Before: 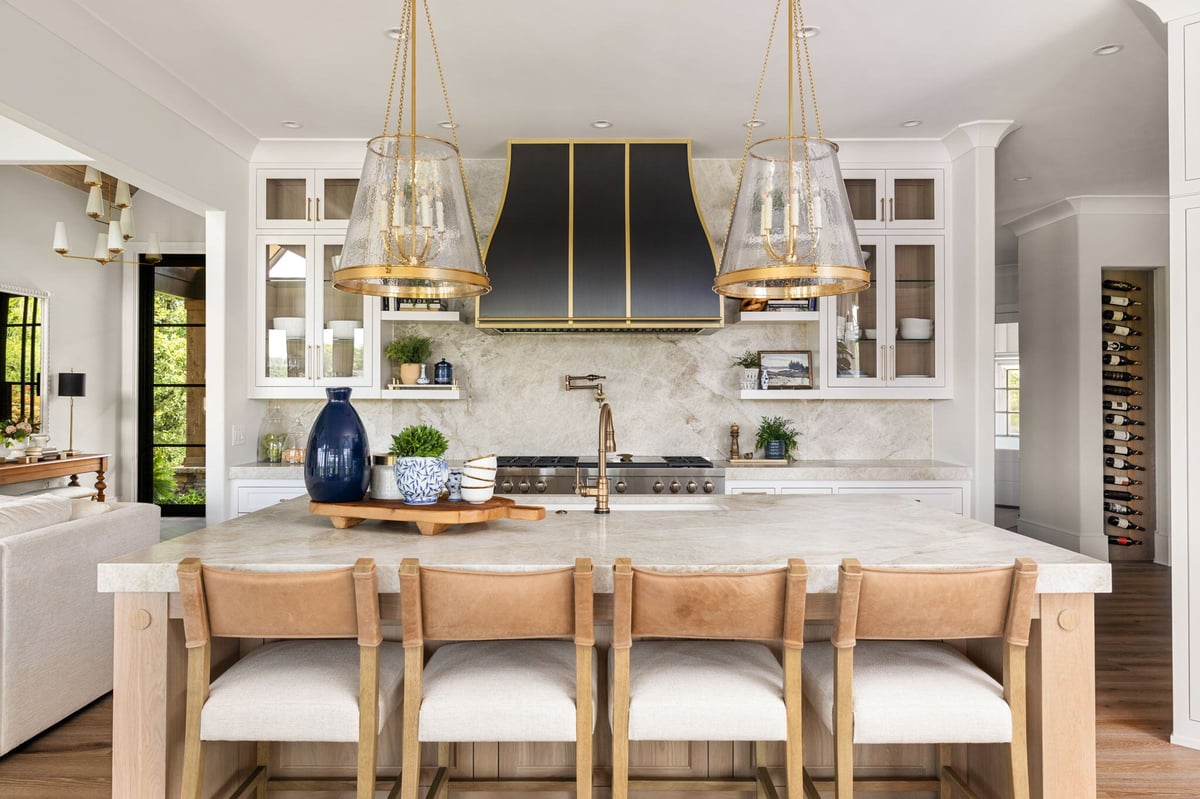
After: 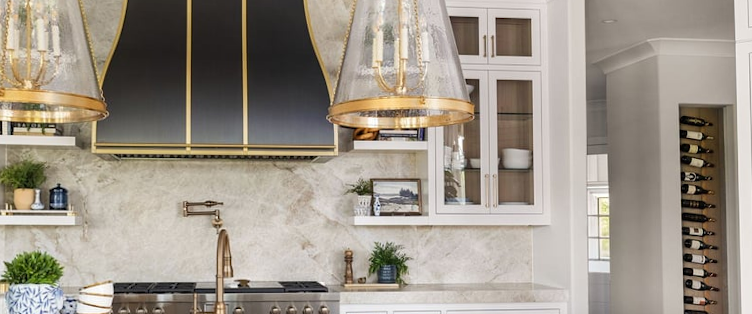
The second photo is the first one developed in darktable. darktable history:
rotate and perspective: rotation -0.013°, lens shift (vertical) -0.027, lens shift (horizontal) 0.178, crop left 0.016, crop right 0.989, crop top 0.082, crop bottom 0.918
crop: left 36.005%, top 18.293%, right 0.31%, bottom 38.444%
